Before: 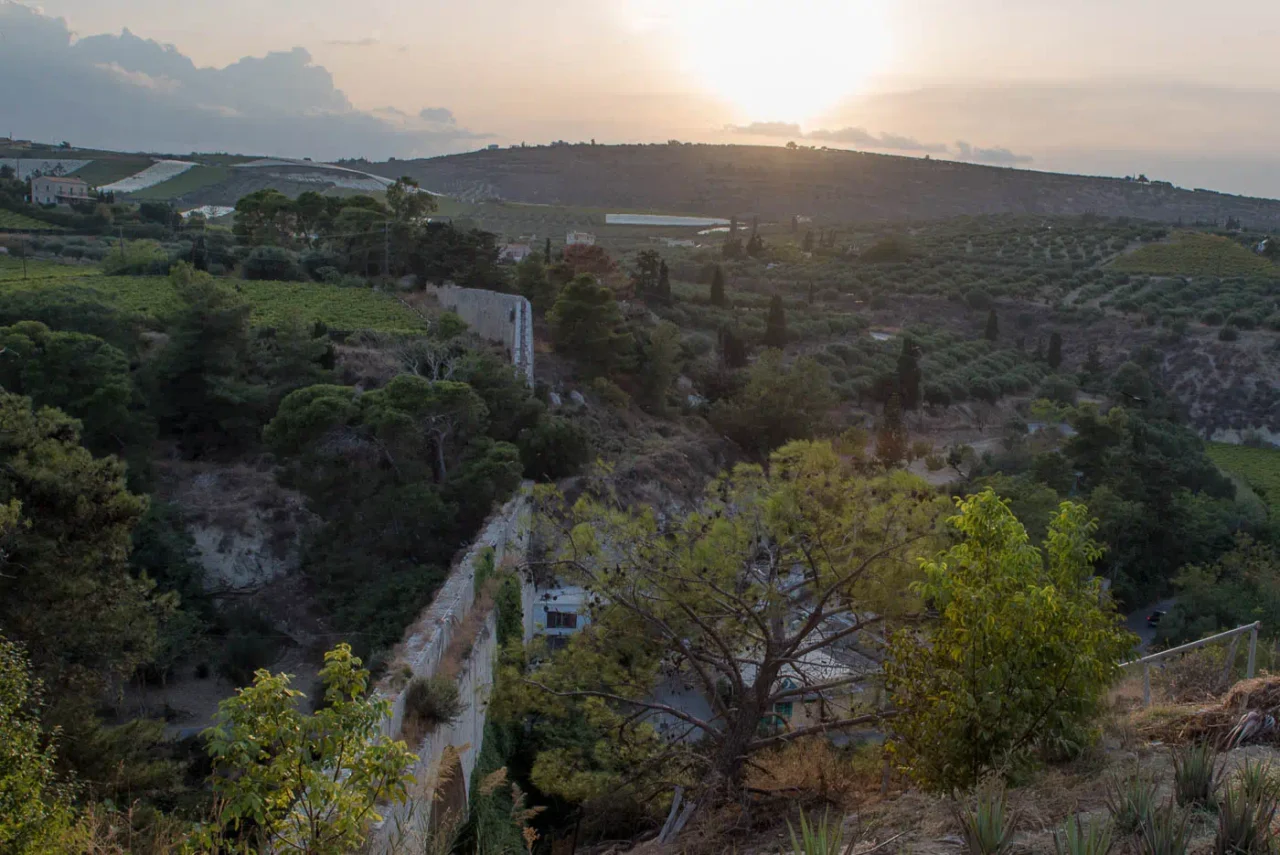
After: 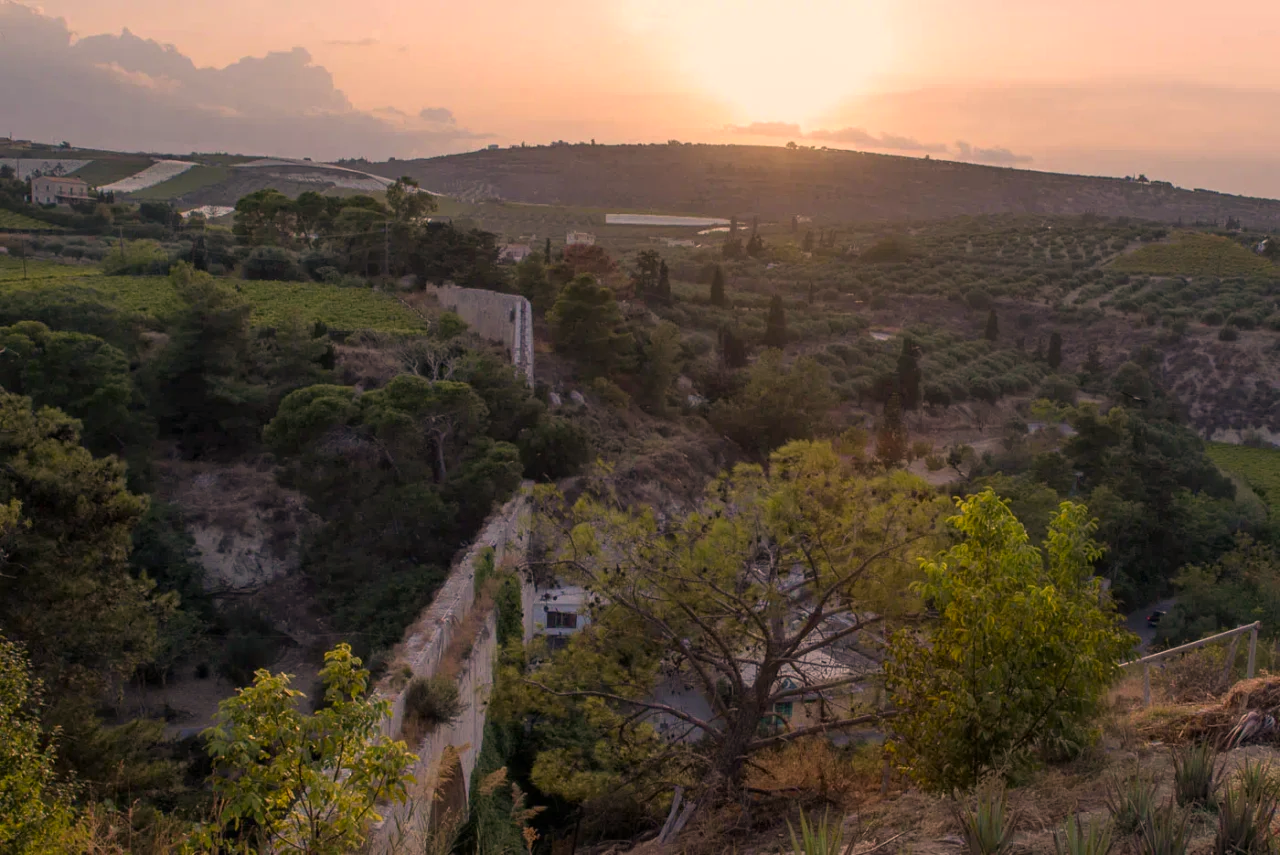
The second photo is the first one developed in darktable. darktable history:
color correction: highlights a* 17.63, highlights b* 19.16
